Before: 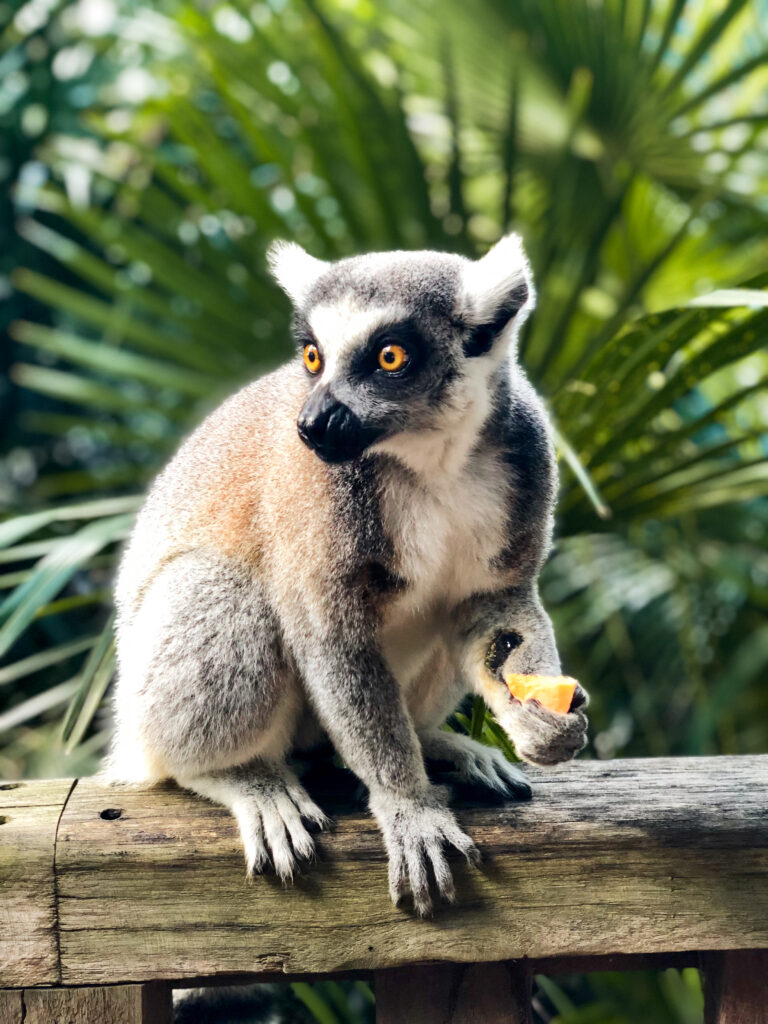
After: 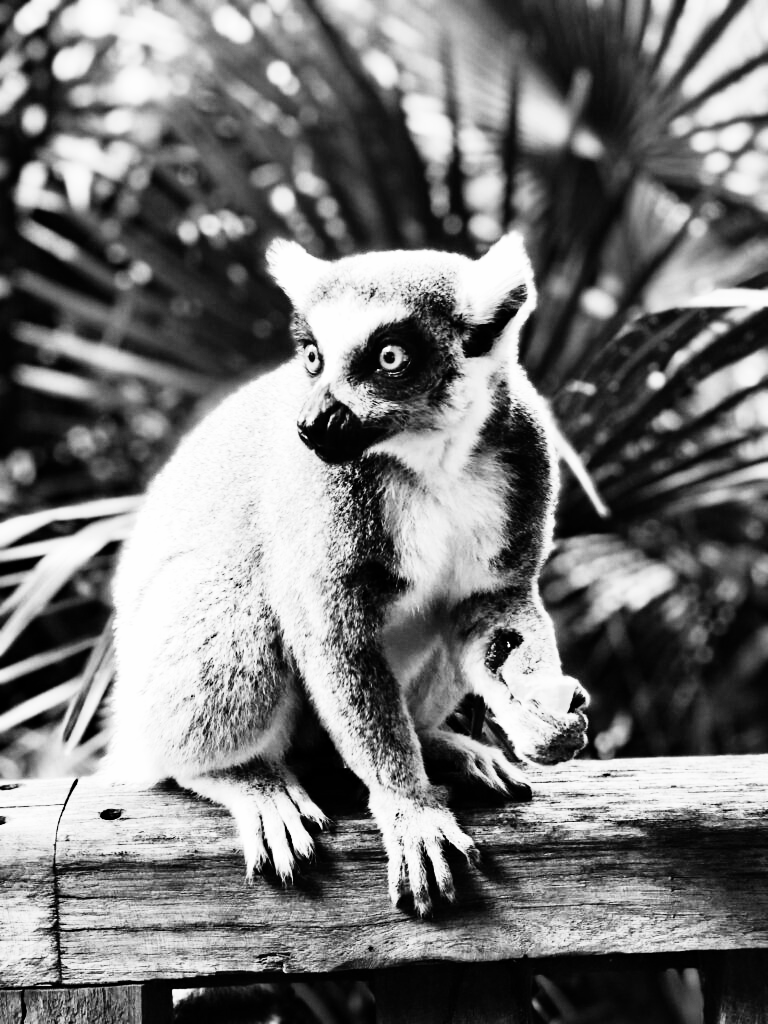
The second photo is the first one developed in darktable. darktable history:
color calibration: output gray [0.253, 0.26, 0.487, 0], gray › normalize channels true, illuminant same as pipeline (D50), adaptation XYZ, x 0.346, y 0.359, gamut compression 0
rgb curve: curves: ch0 [(0, 0) (0.21, 0.15) (0.24, 0.21) (0.5, 0.75) (0.75, 0.96) (0.89, 0.99) (1, 1)]; ch1 [(0, 0.02) (0.21, 0.13) (0.25, 0.2) (0.5, 0.67) (0.75, 0.9) (0.89, 0.97) (1, 1)]; ch2 [(0, 0.02) (0.21, 0.13) (0.25, 0.2) (0.5, 0.67) (0.75, 0.9) (0.89, 0.97) (1, 1)], compensate middle gray true
haze removal: compatibility mode true, adaptive false
